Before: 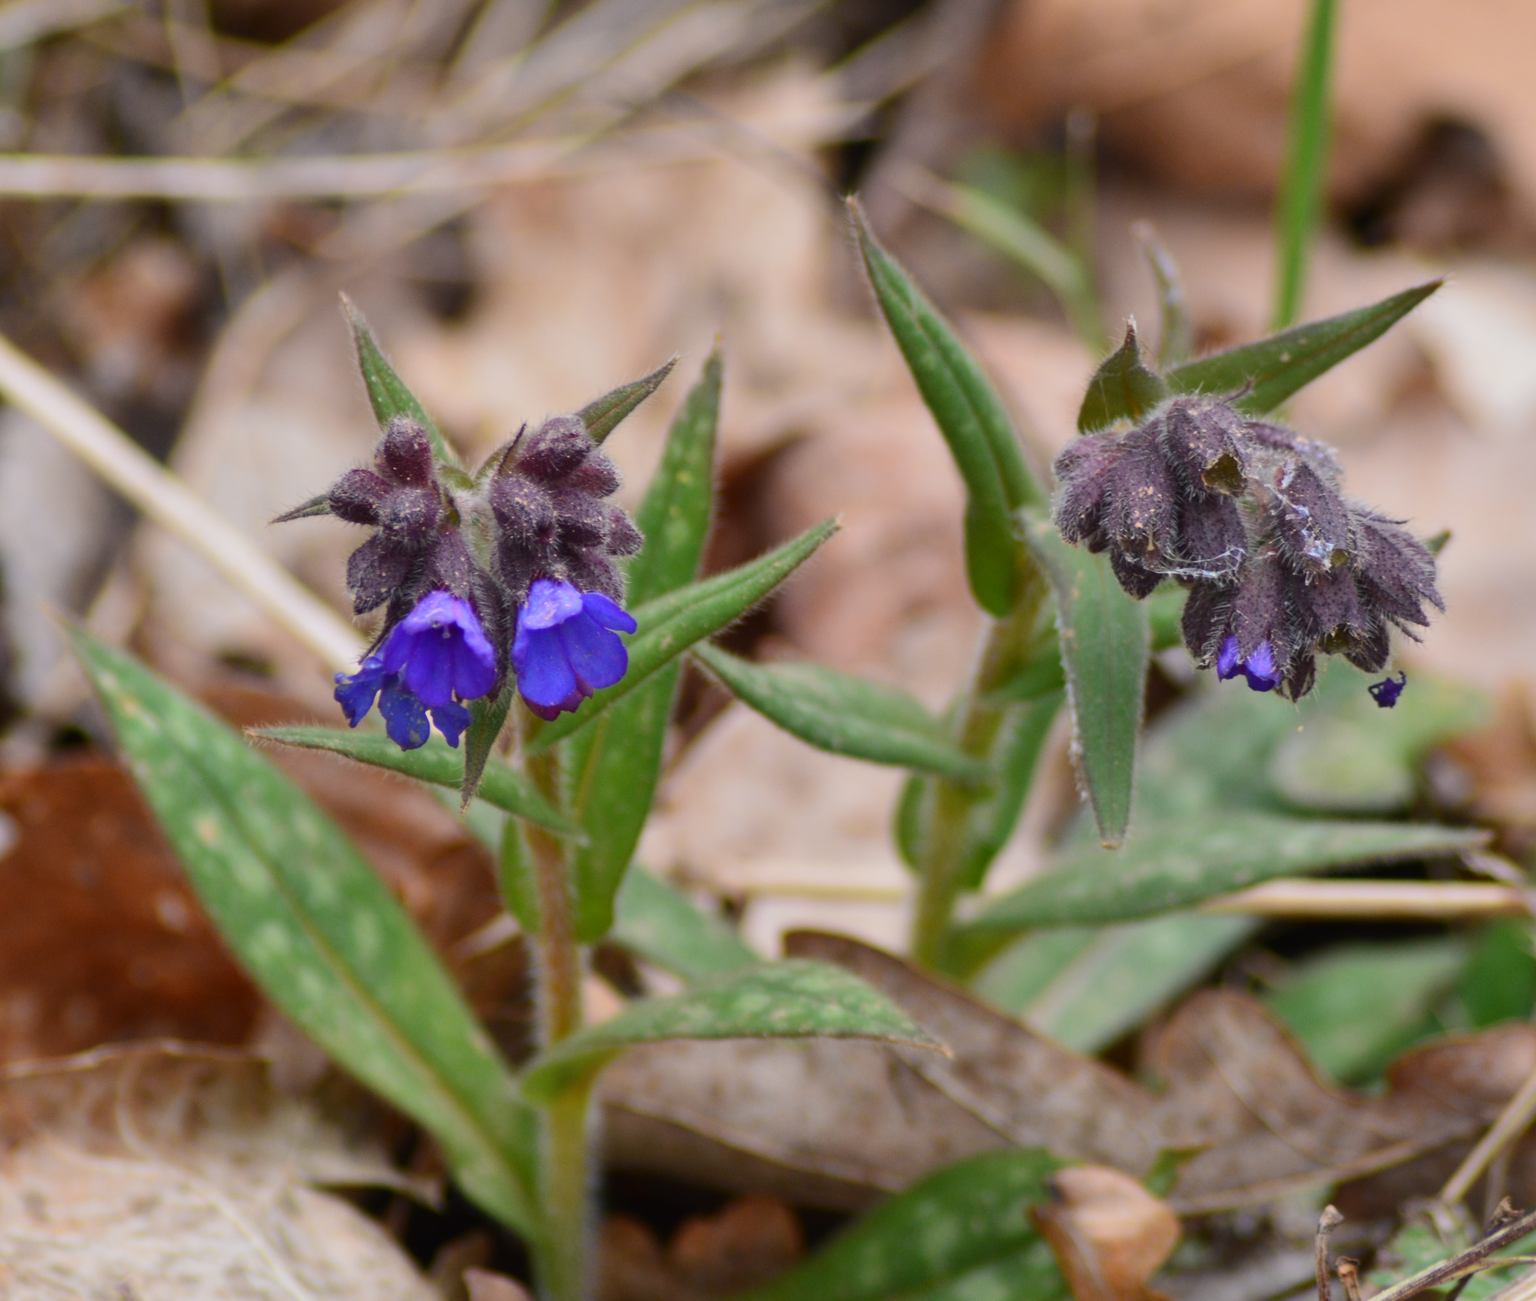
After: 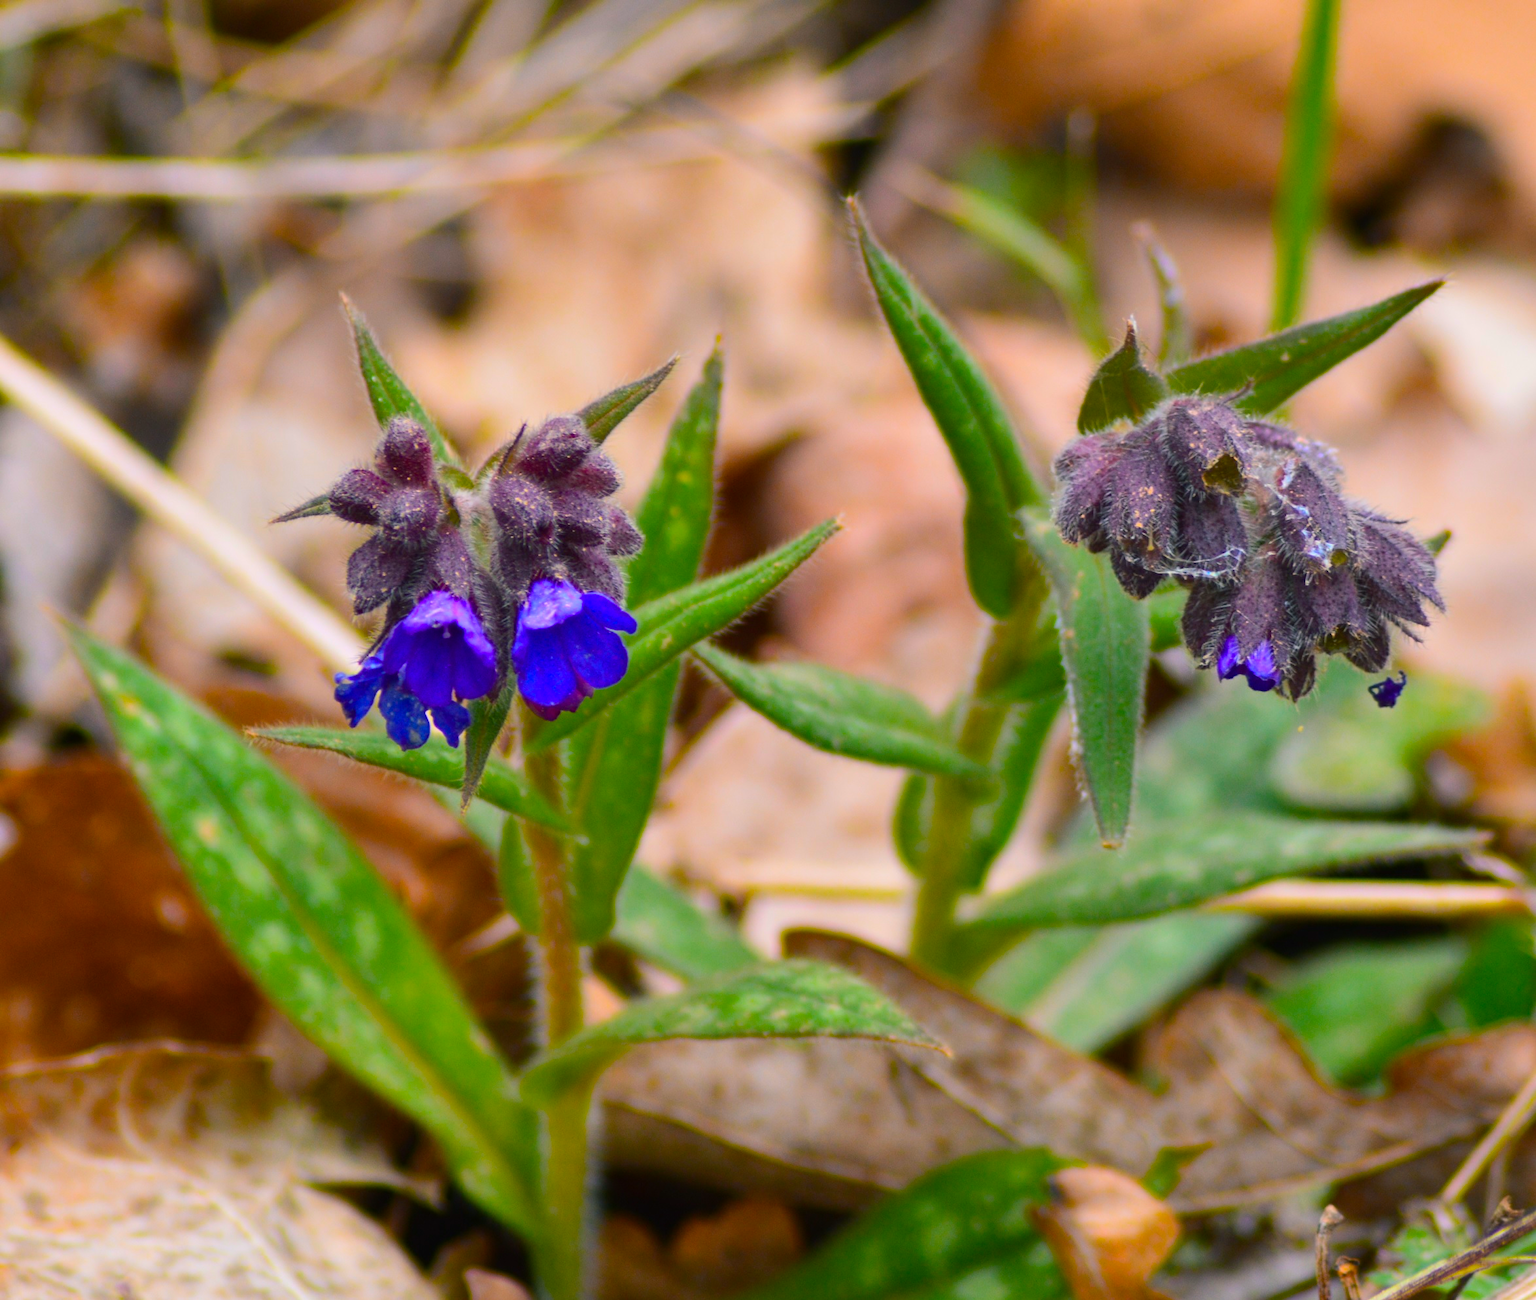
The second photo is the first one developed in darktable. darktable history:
color balance rgb: shadows lift › luminance -8.069%, shadows lift › chroma 2.428%, shadows lift › hue 164.45°, perceptual saturation grading › global saturation 74.94%, perceptual saturation grading › shadows -30.542%, global vibrance 20%
levels: levels [0, 0.476, 0.951]
